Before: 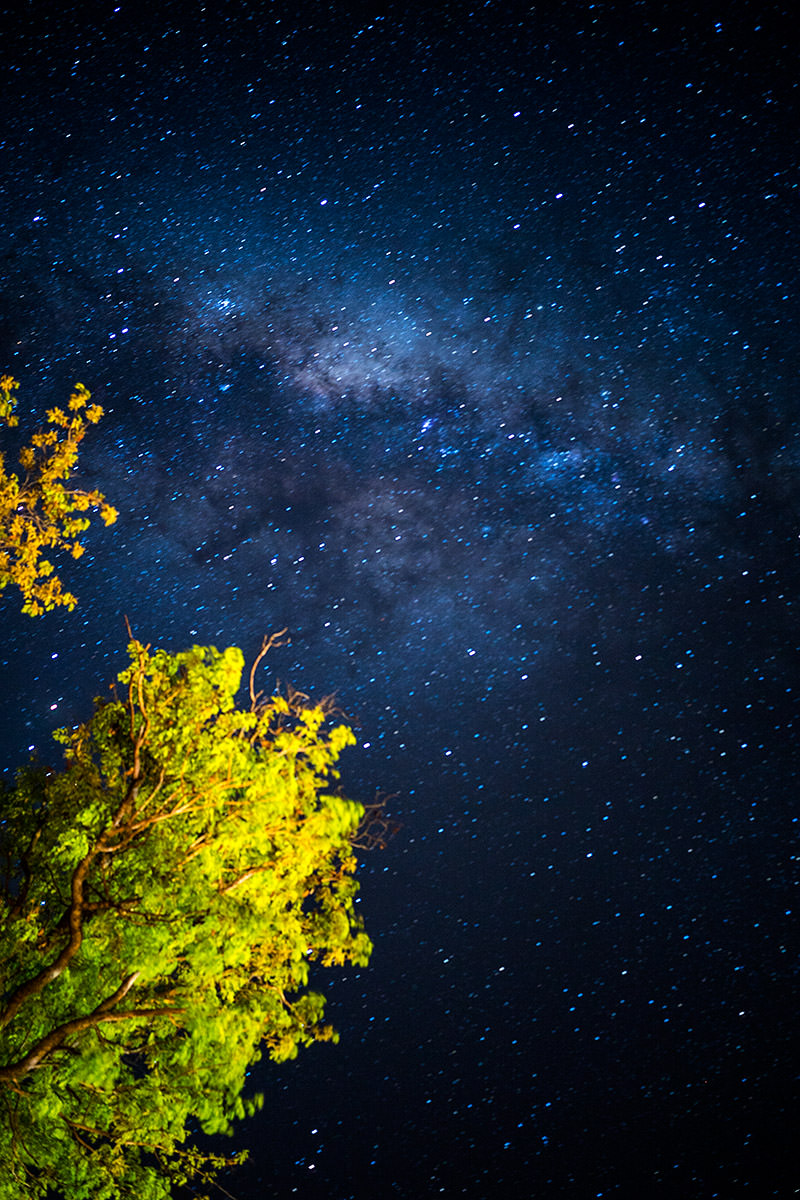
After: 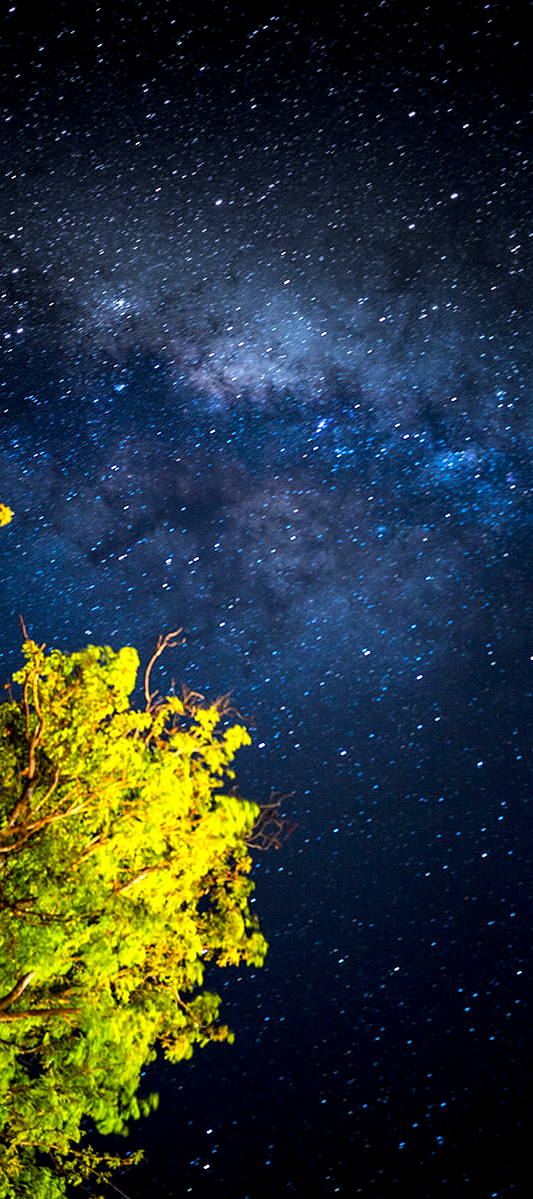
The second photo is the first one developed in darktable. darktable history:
crop and rotate: left 13.334%, right 20%
vignetting: fall-off start 100.39%, brightness -0.199, center (-0.026, 0.402), width/height ratio 1.31, dithering 8-bit output
exposure: black level correction 0.003, exposure 0.382 EV, compensate exposure bias true, compensate highlight preservation false
